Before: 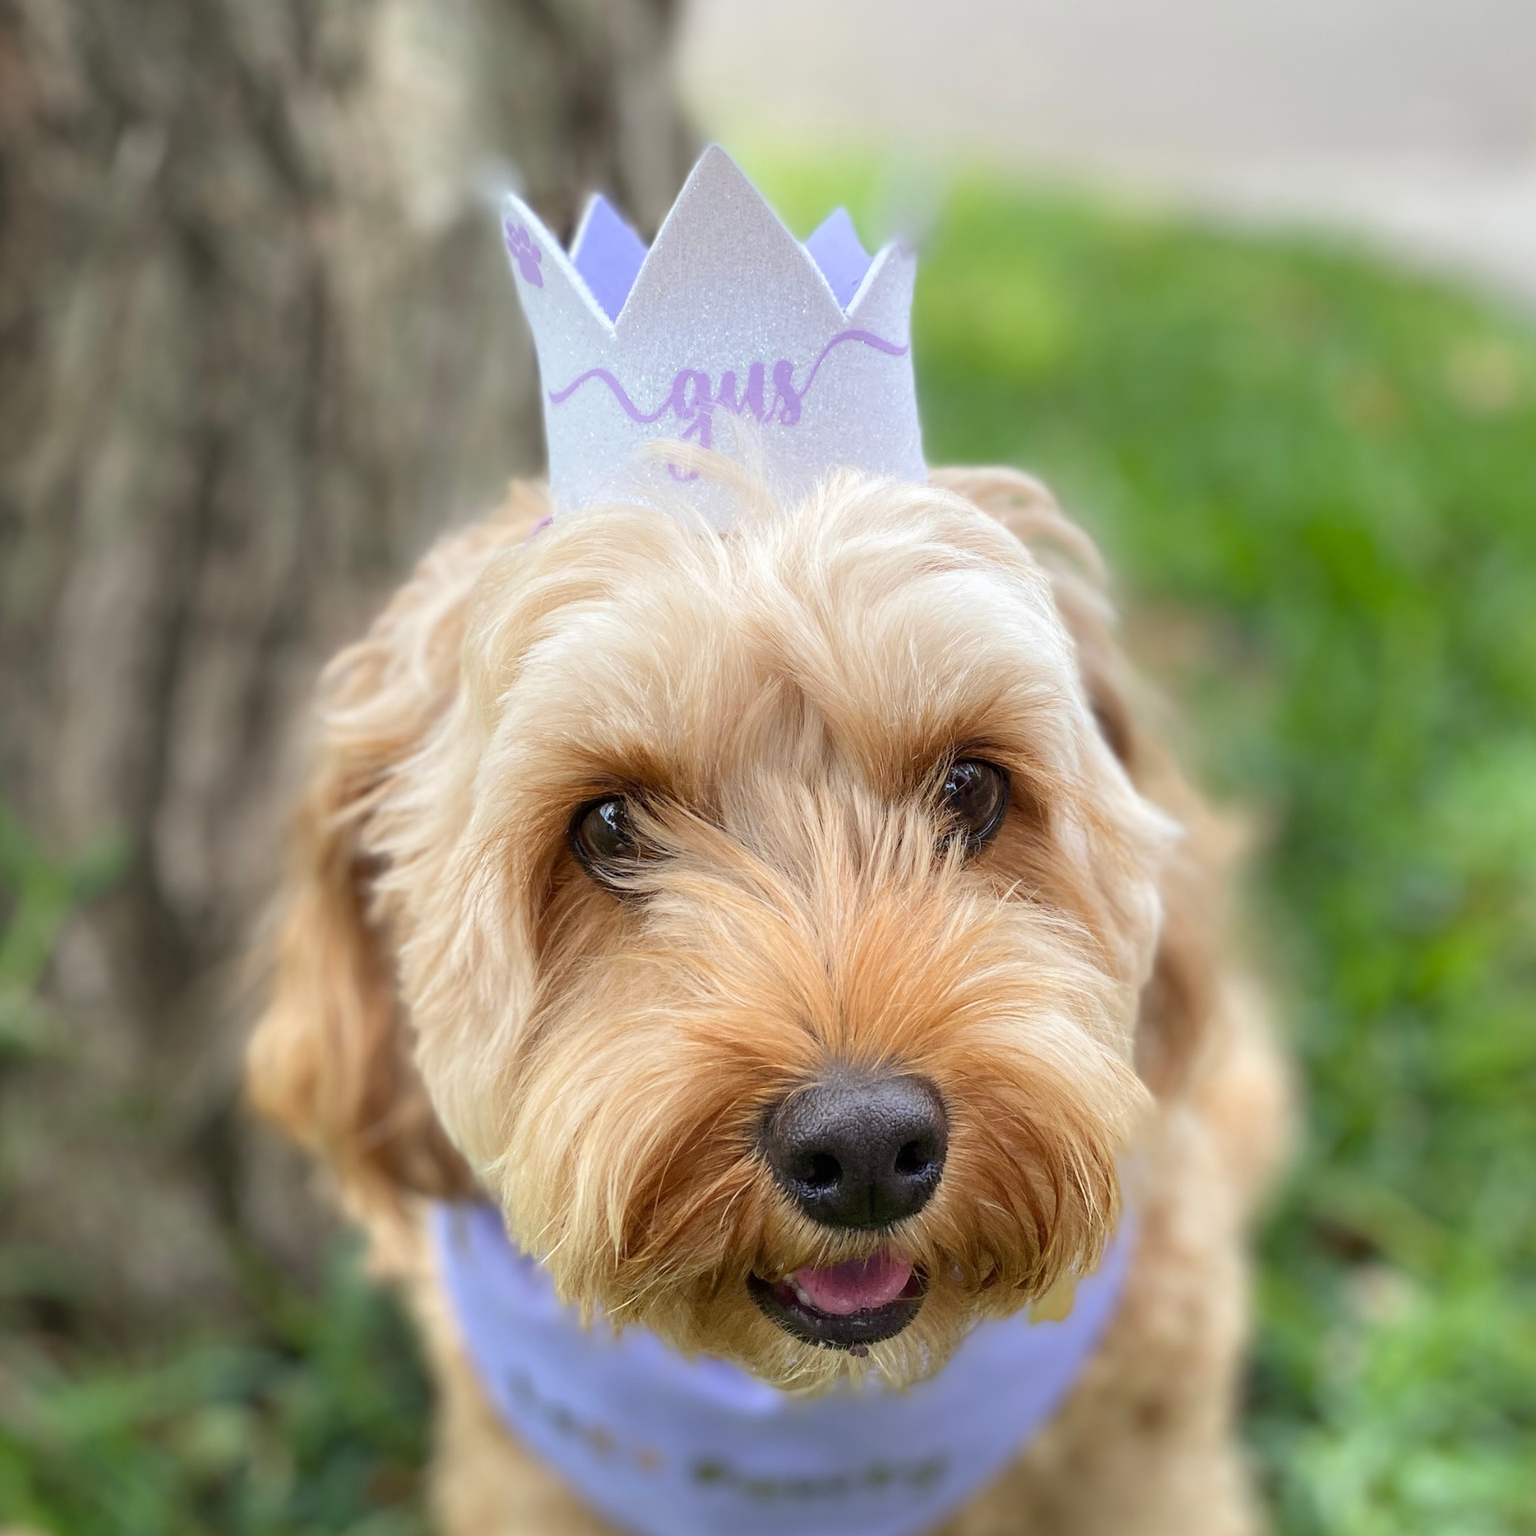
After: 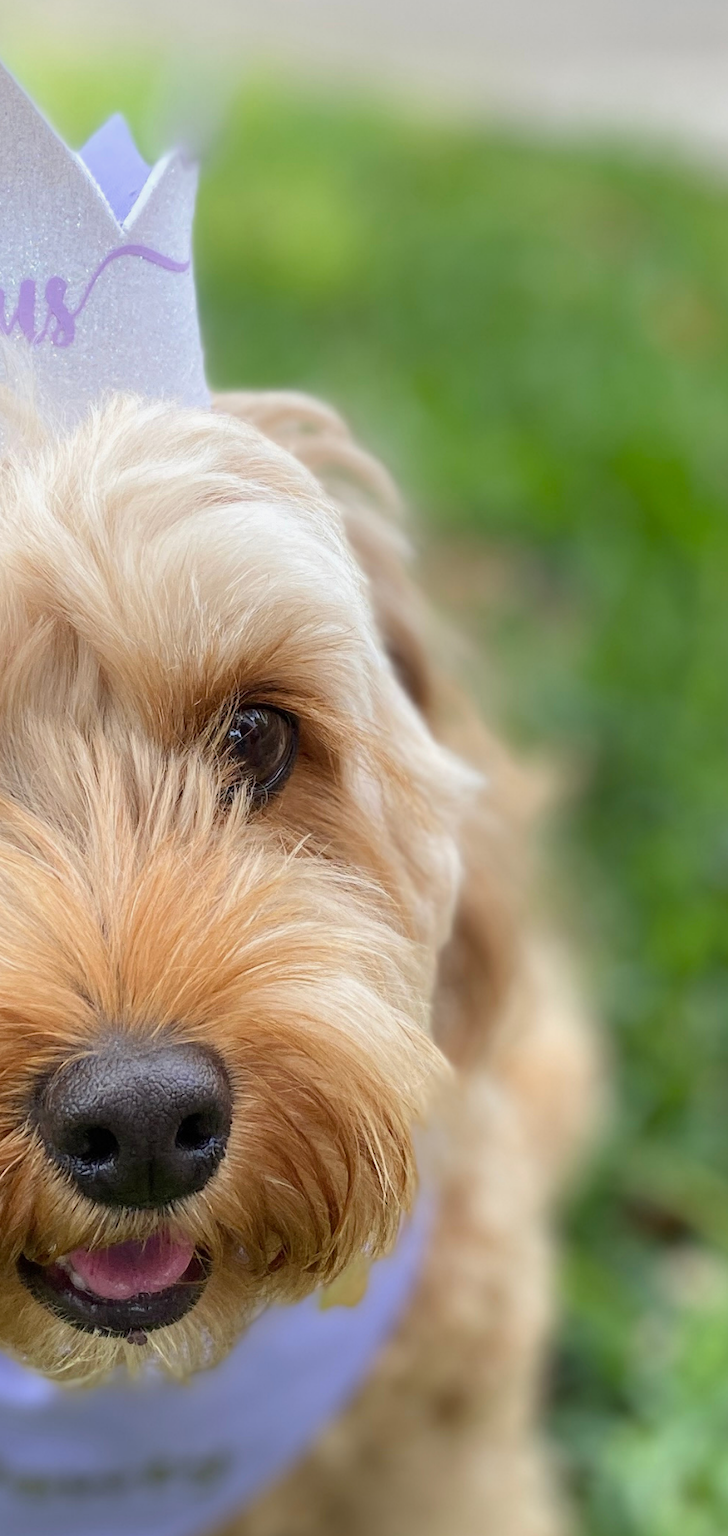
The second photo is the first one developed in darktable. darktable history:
exposure: exposure -0.116 EV, compensate exposure bias true, compensate highlight preservation false
crop: left 47.628%, top 6.643%, right 7.874%
